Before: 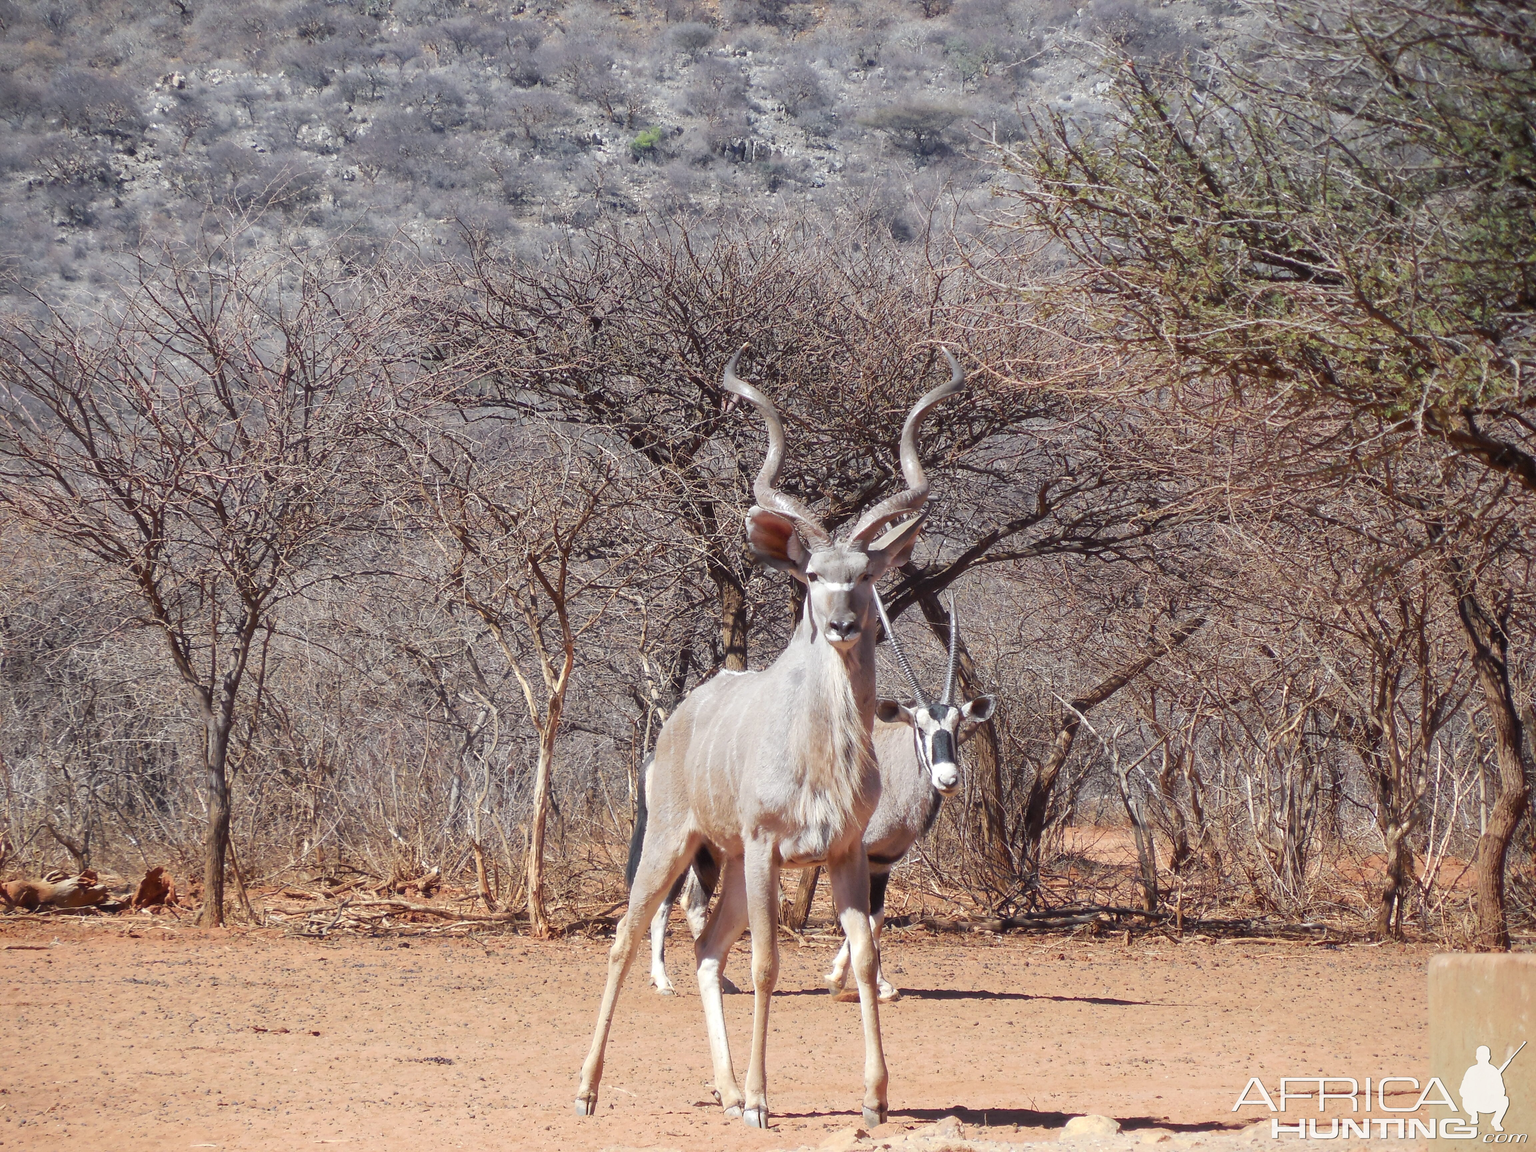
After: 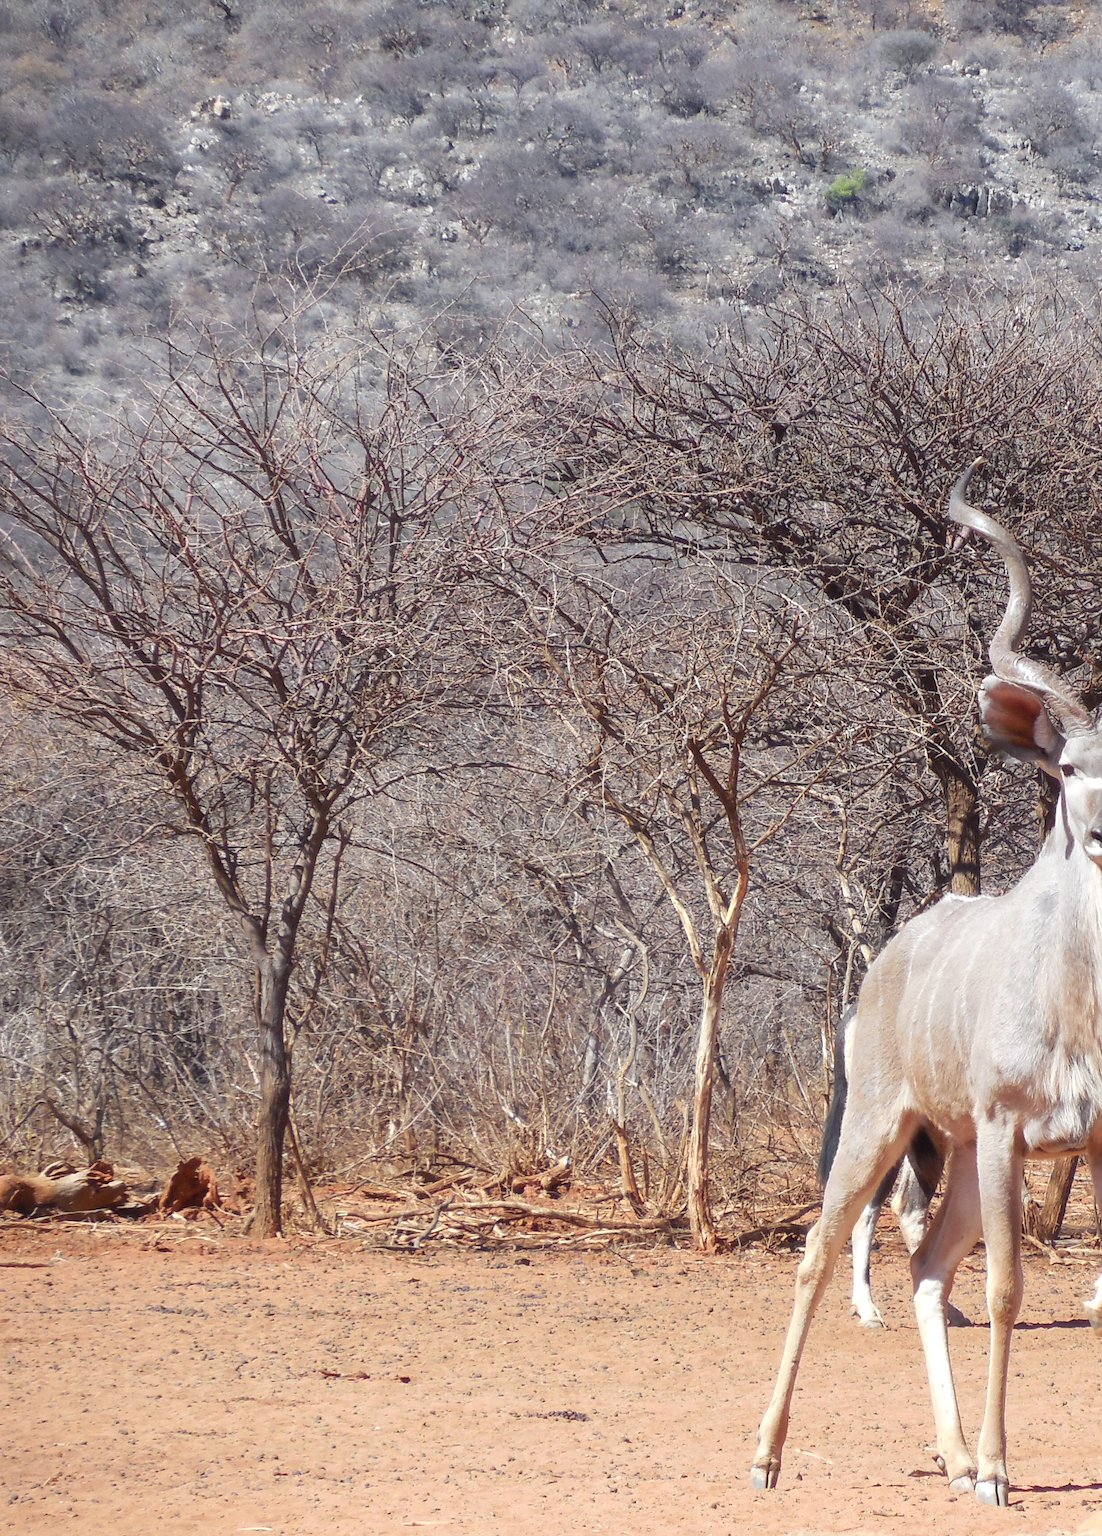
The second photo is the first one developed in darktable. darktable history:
exposure: exposure 0.152 EV, compensate exposure bias true, compensate highlight preservation false
crop: left 0.837%, right 45.363%, bottom 0.085%
